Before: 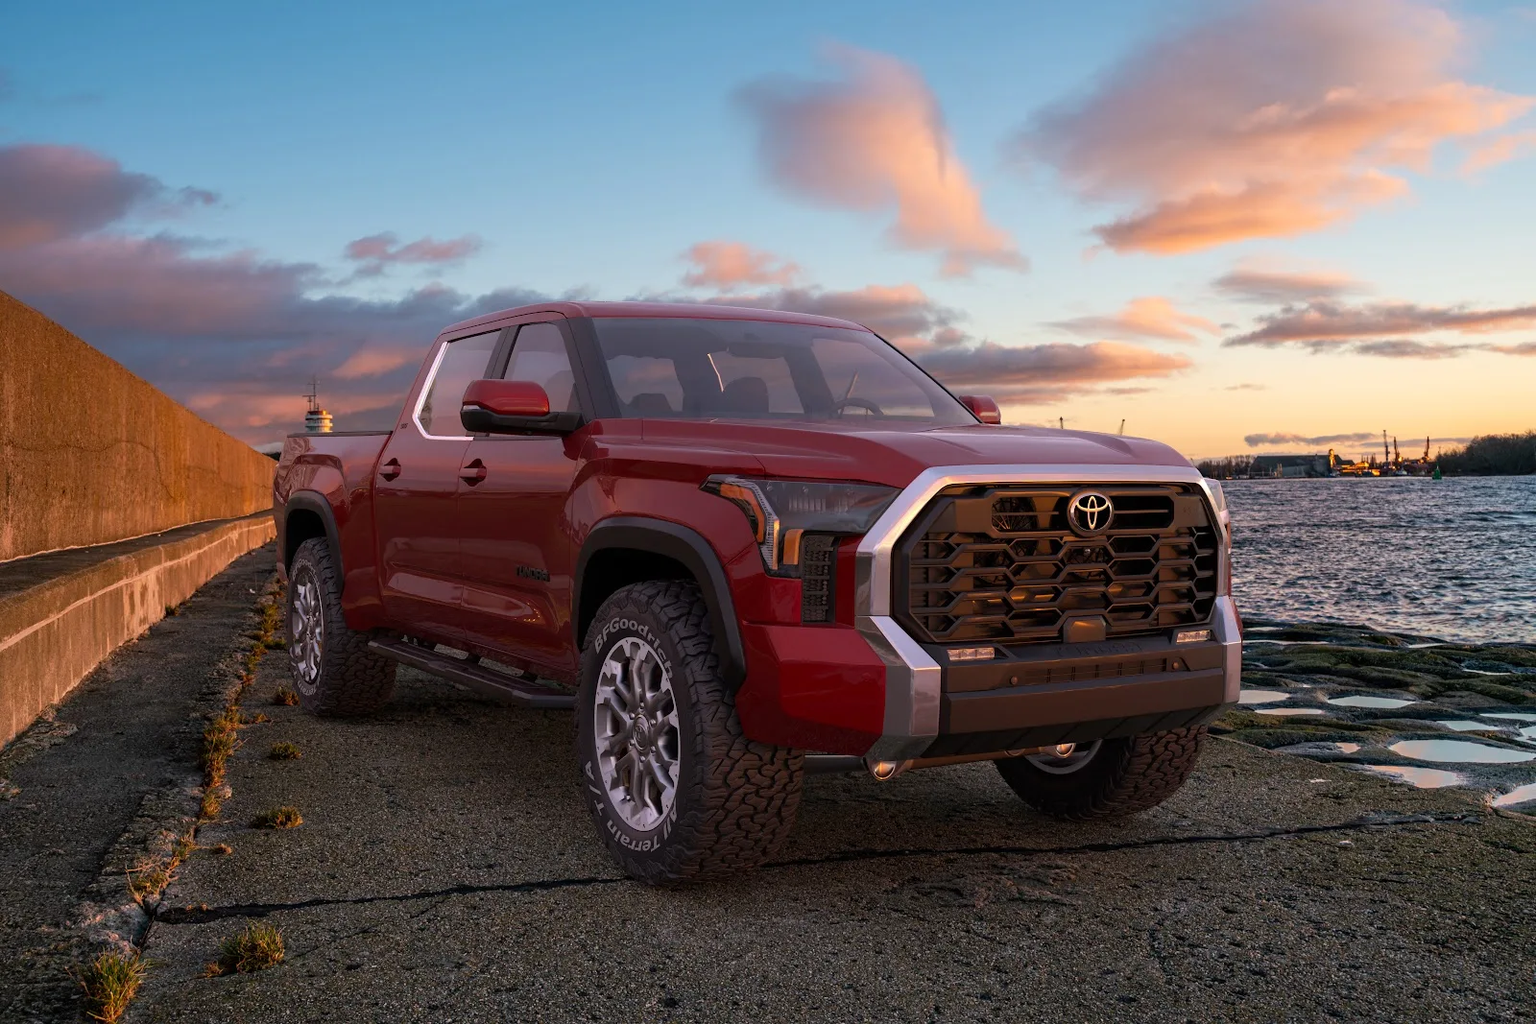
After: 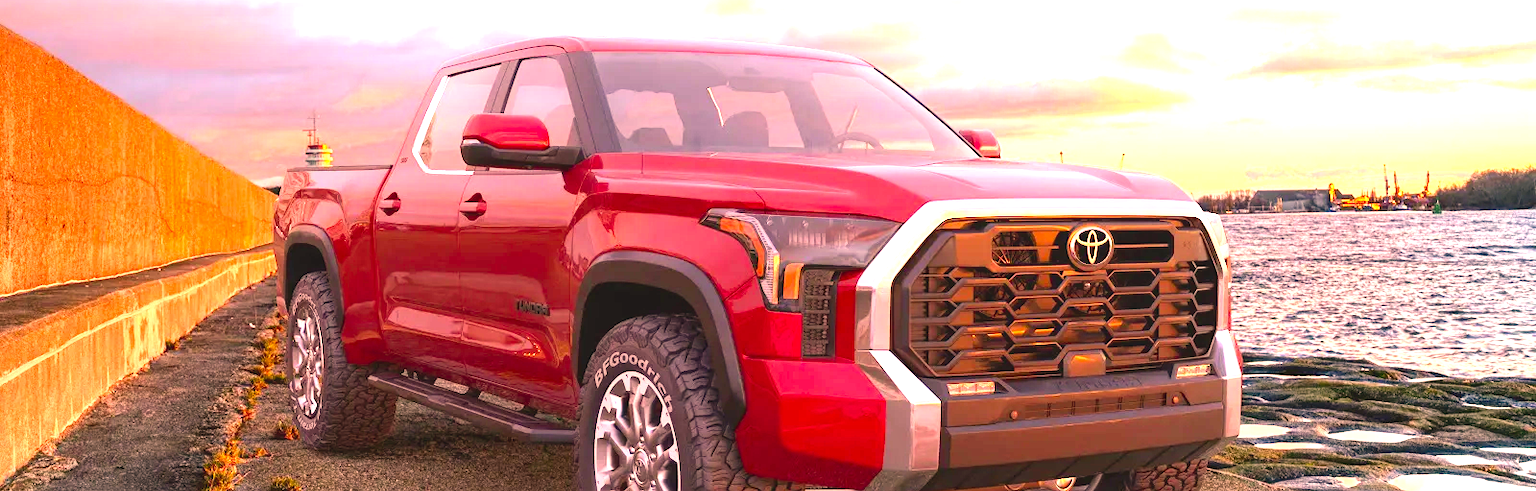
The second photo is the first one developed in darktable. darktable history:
levels: levels [0, 0.397, 0.955]
contrast brightness saturation: contrast -0.022, brightness -0.01, saturation 0.041
exposure: black level correction -0.002, exposure 1.327 EV, compensate highlight preservation false
local contrast: highlights 103%, shadows 97%, detail 119%, midtone range 0.2
crop and rotate: top 26.016%, bottom 25.991%
tone equalizer: -8 EV -0.738 EV, -7 EV -0.718 EV, -6 EV -0.624 EV, -5 EV -0.382 EV, -3 EV 0.366 EV, -2 EV 0.6 EV, -1 EV 0.68 EV, +0 EV 0.727 EV, edges refinement/feathering 500, mask exposure compensation -1.57 EV, preserve details no
color correction: highlights a* 22.29, highlights b* 21.67
